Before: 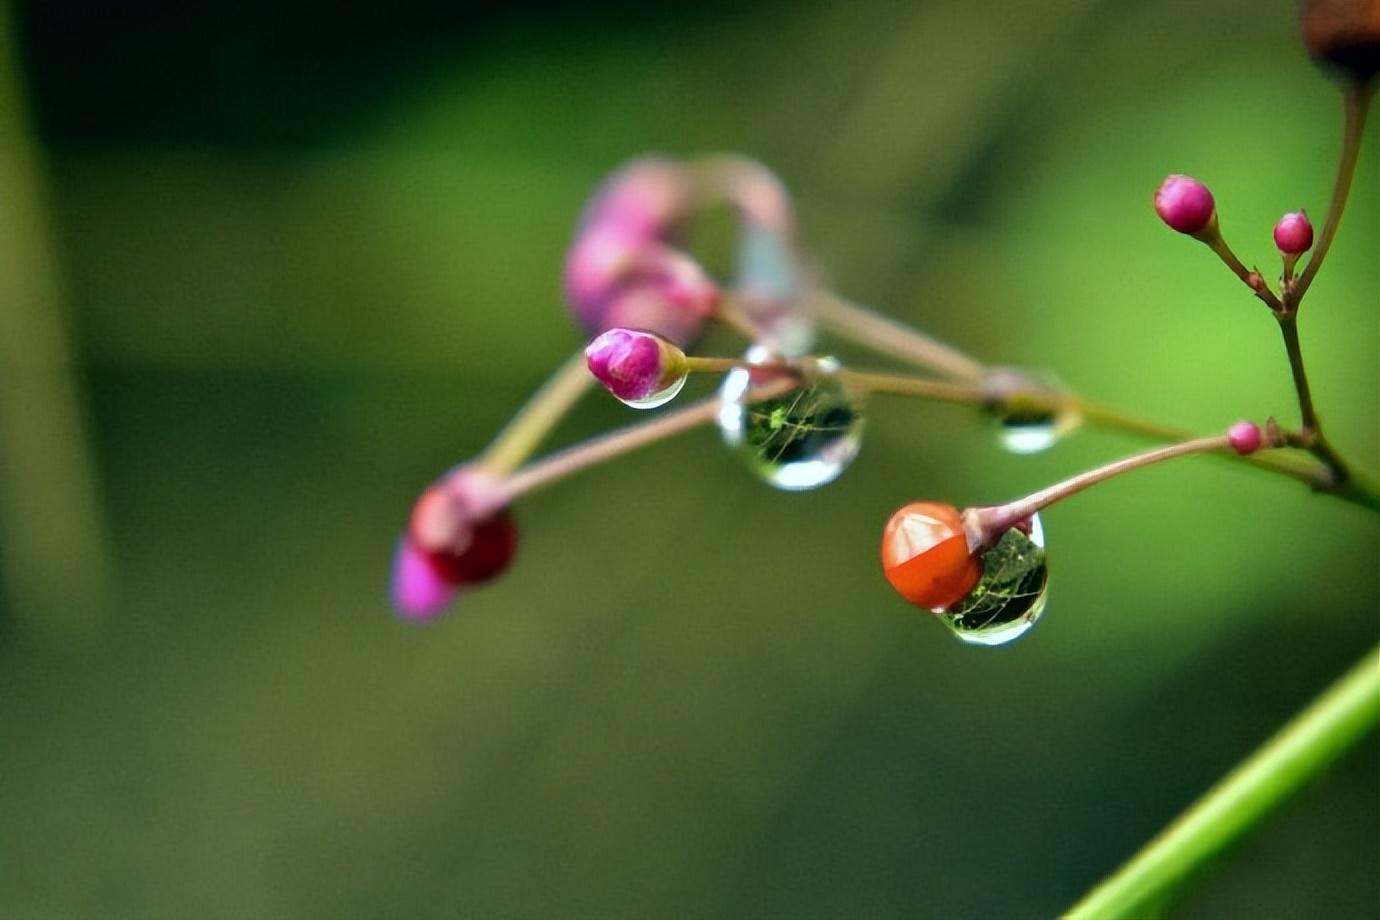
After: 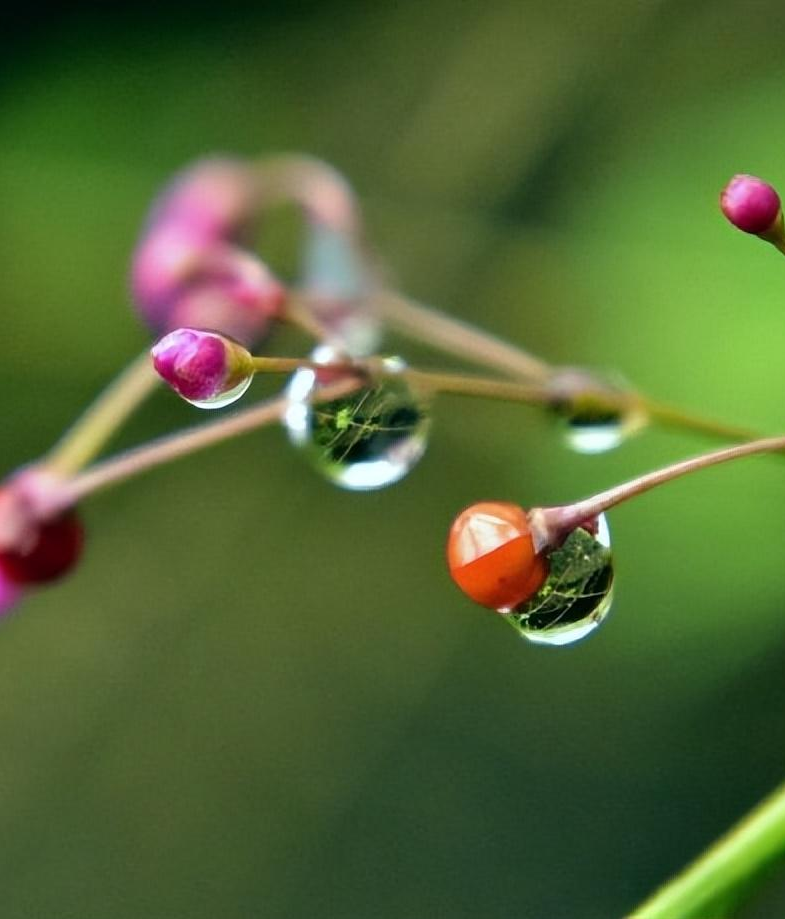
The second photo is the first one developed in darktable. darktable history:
crop: left 31.457%, top 0.001%, right 11.627%
